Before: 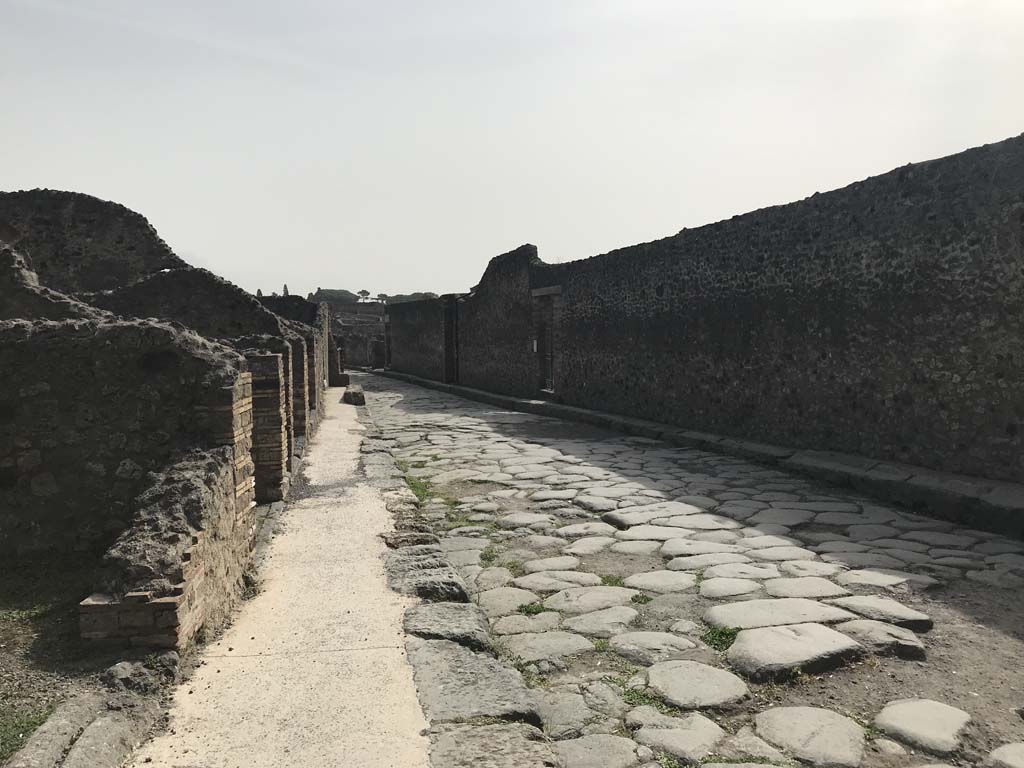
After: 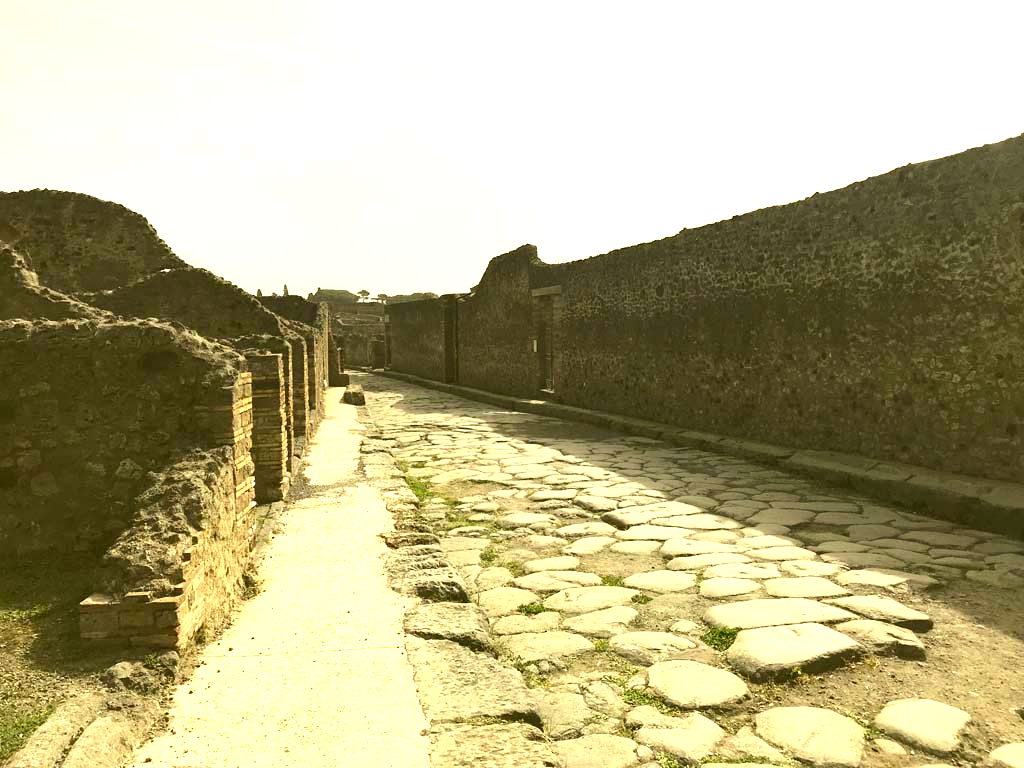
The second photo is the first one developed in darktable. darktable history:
exposure: black level correction 0, exposure 1.199 EV, compensate exposure bias true, compensate highlight preservation false
color correction: highlights a* 0.108, highlights b* 29.19, shadows a* -0.15, shadows b* 21.07
